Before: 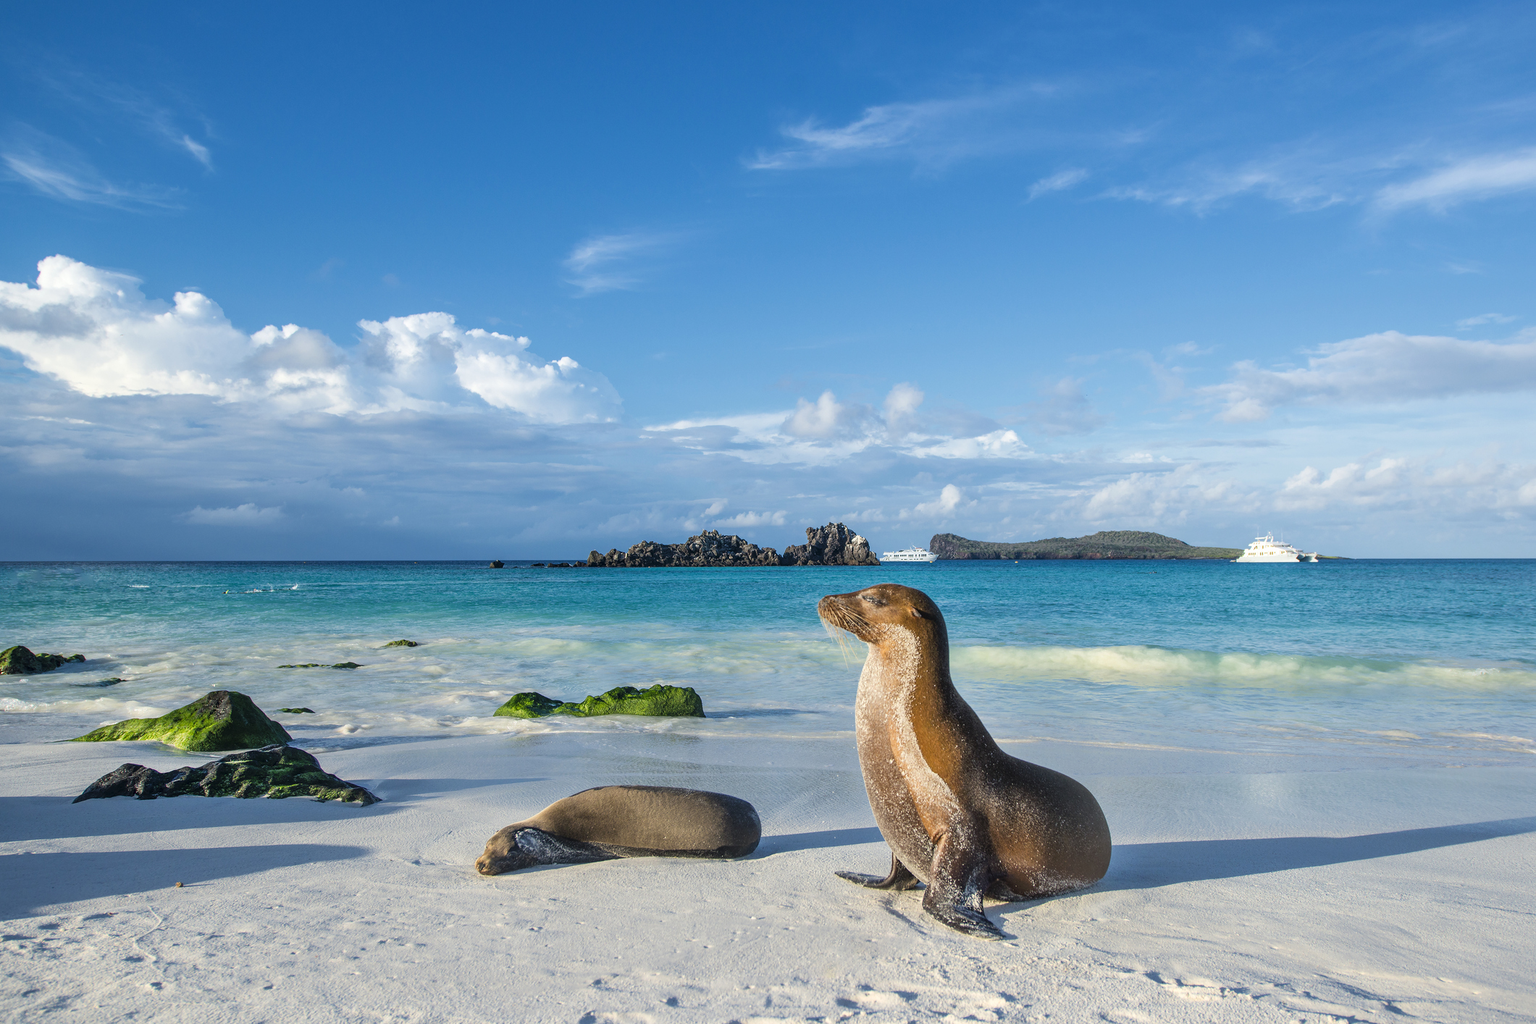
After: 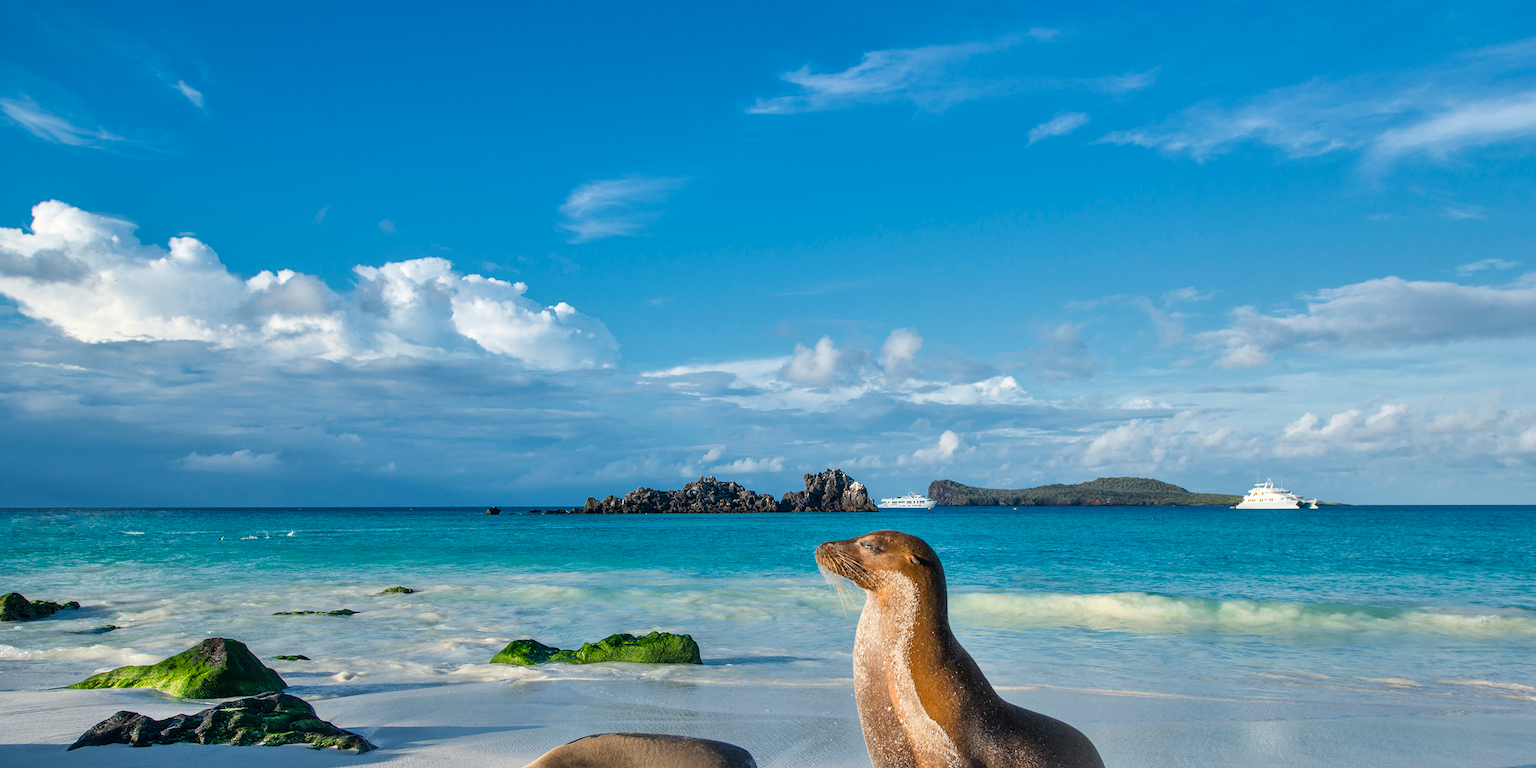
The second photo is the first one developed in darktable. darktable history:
crop: left 0.387%, top 5.469%, bottom 19.809%
shadows and highlights: radius 118.69, shadows 42.21, highlights -61.56, soften with gaussian
